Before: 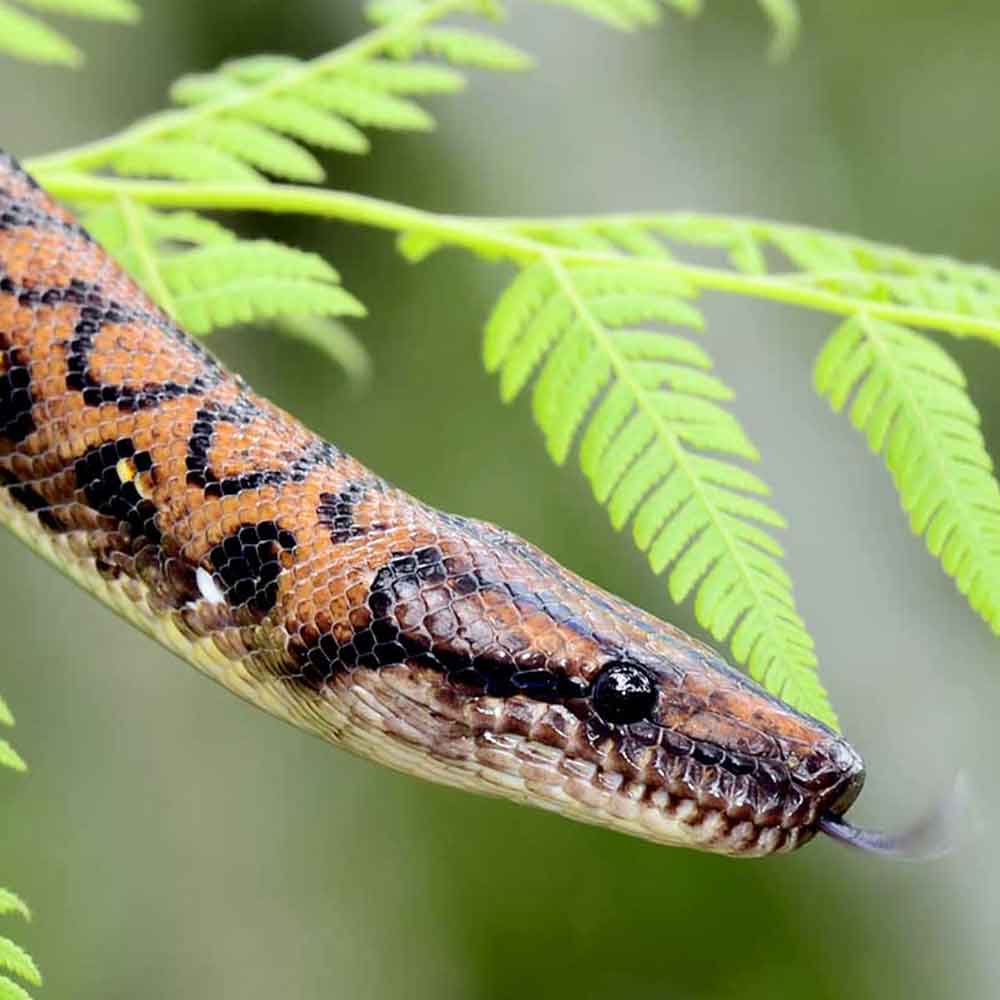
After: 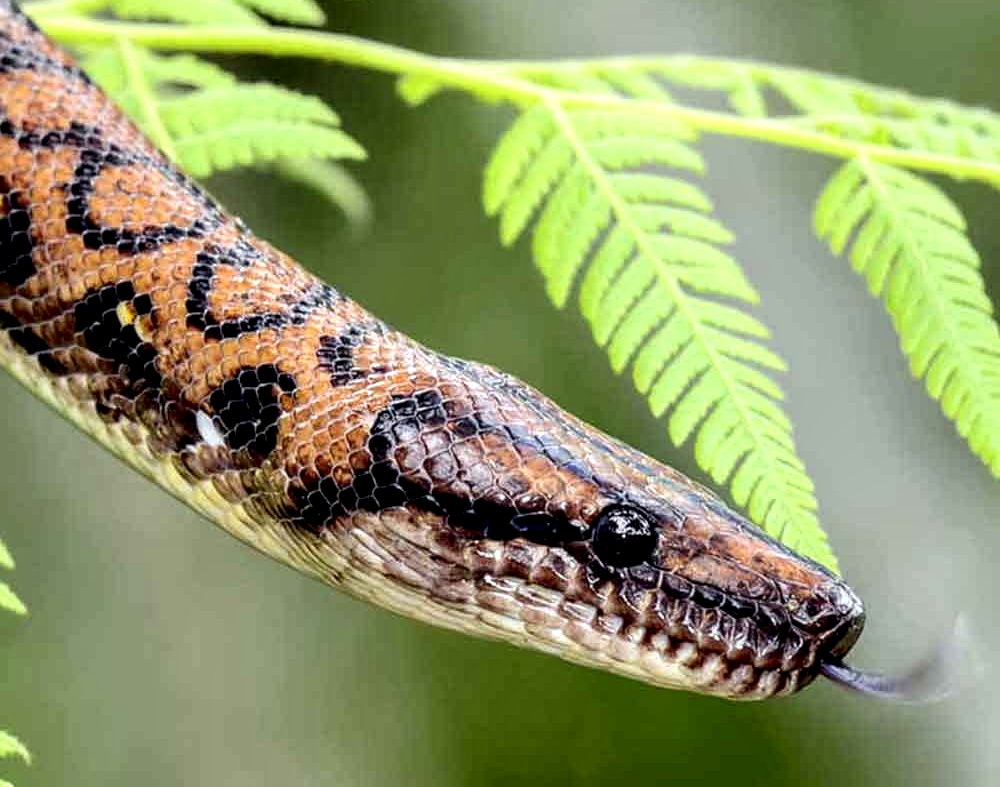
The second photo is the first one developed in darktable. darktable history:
local contrast: detail 160%
crop and rotate: top 15.774%, bottom 5.506%
